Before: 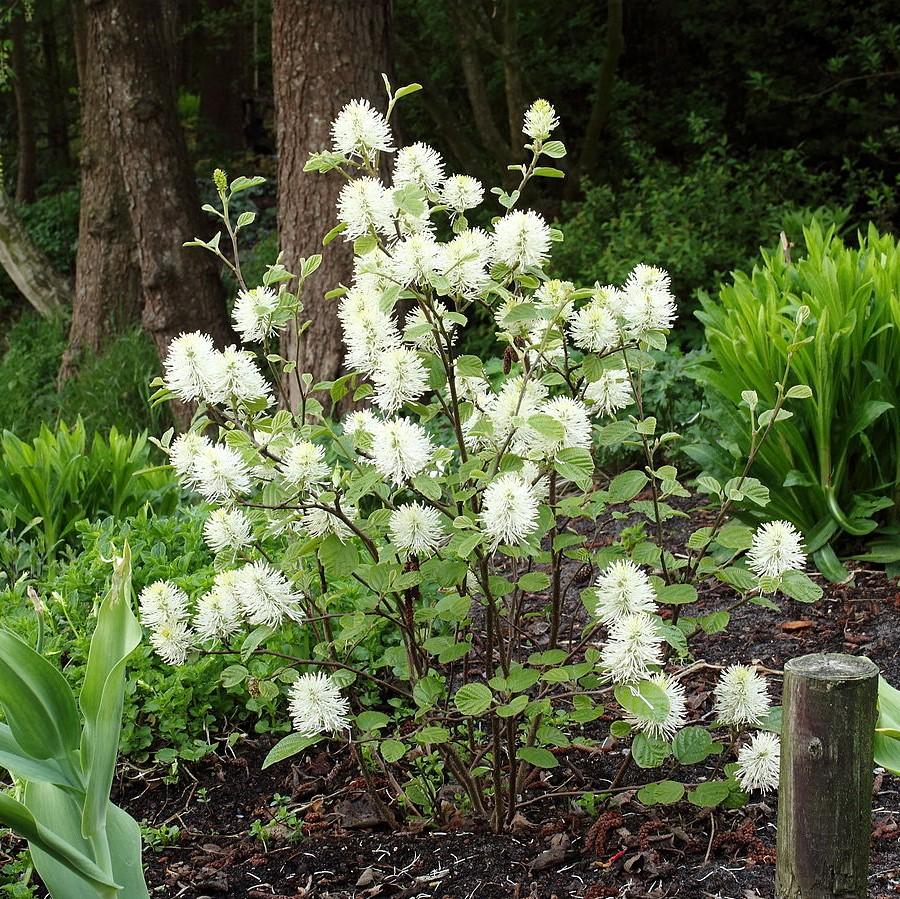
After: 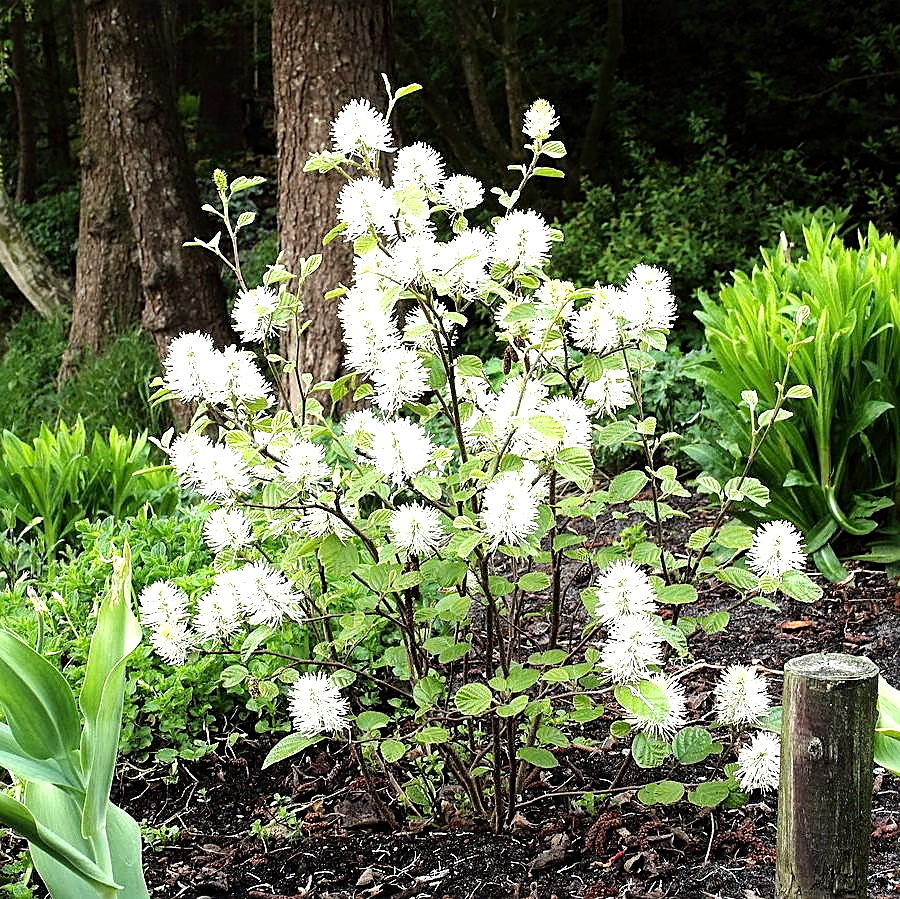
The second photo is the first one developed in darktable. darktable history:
sharpen: on, module defaults
tone equalizer: -8 EV -1.08 EV, -7 EV -1.04 EV, -6 EV -0.886 EV, -5 EV -0.562 EV, -3 EV 0.553 EV, -2 EV 0.854 EV, -1 EV 0.995 EV, +0 EV 1.07 EV
